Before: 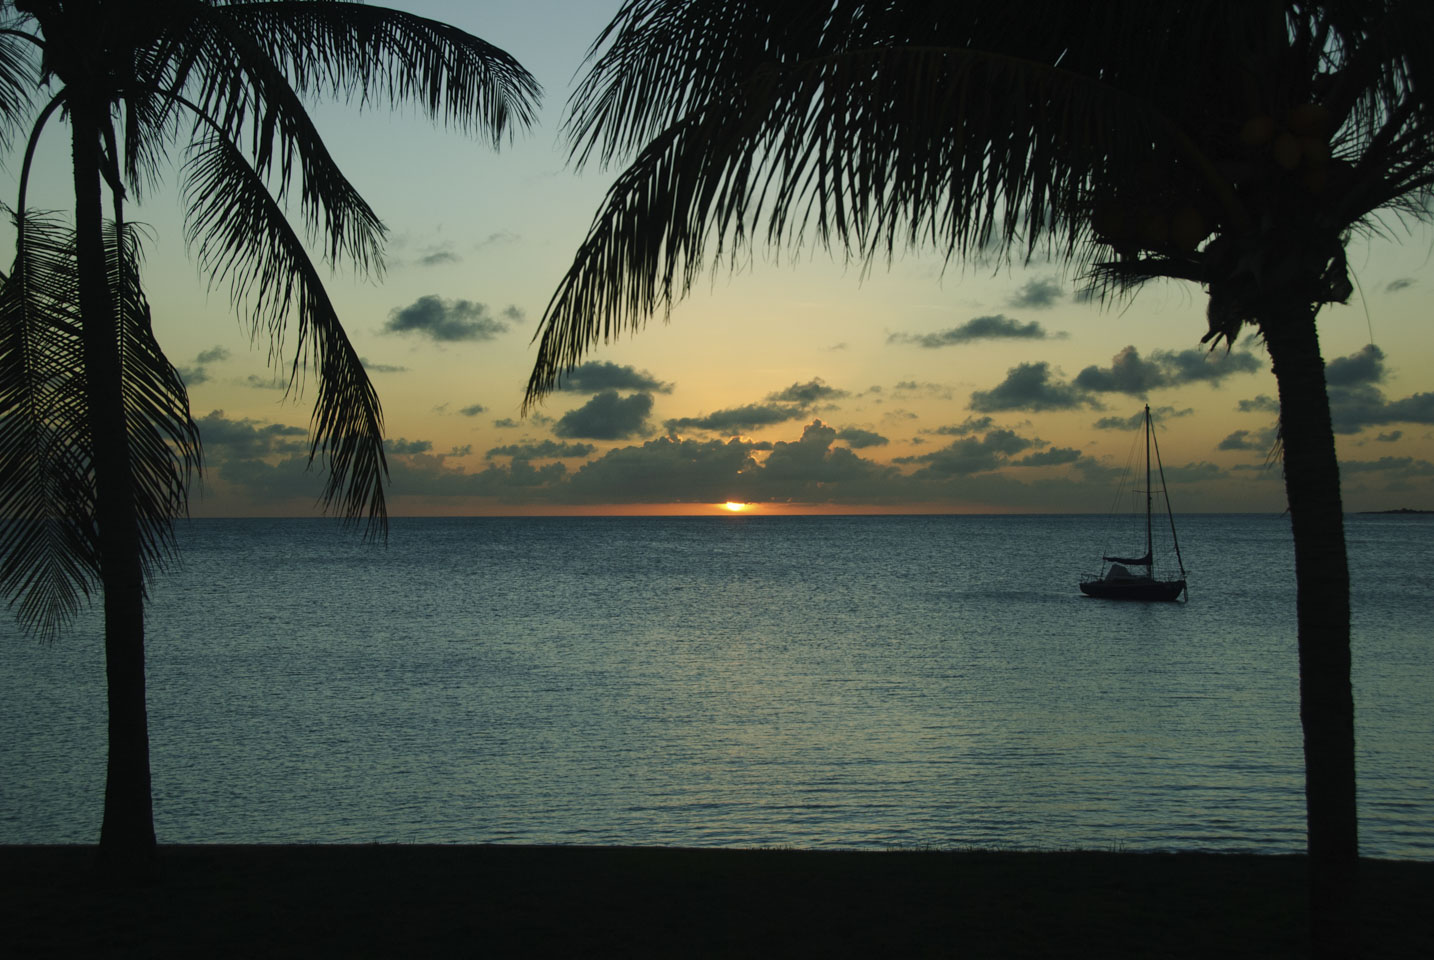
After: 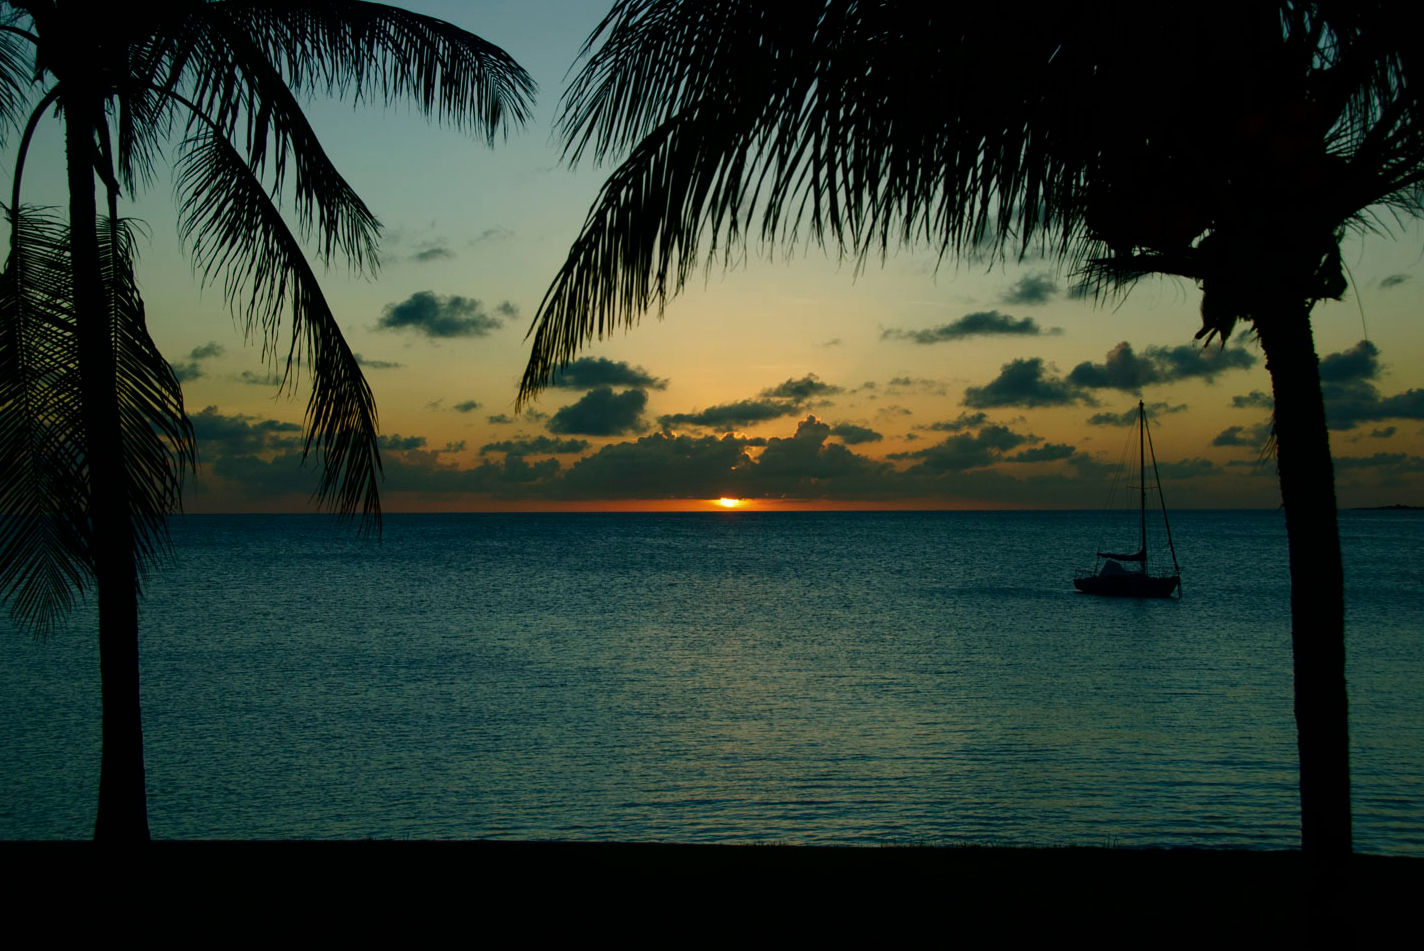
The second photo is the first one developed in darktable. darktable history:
crop: left 0.434%, top 0.485%, right 0.244%, bottom 0.386%
contrast brightness saturation: brightness -0.2, saturation 0.08
